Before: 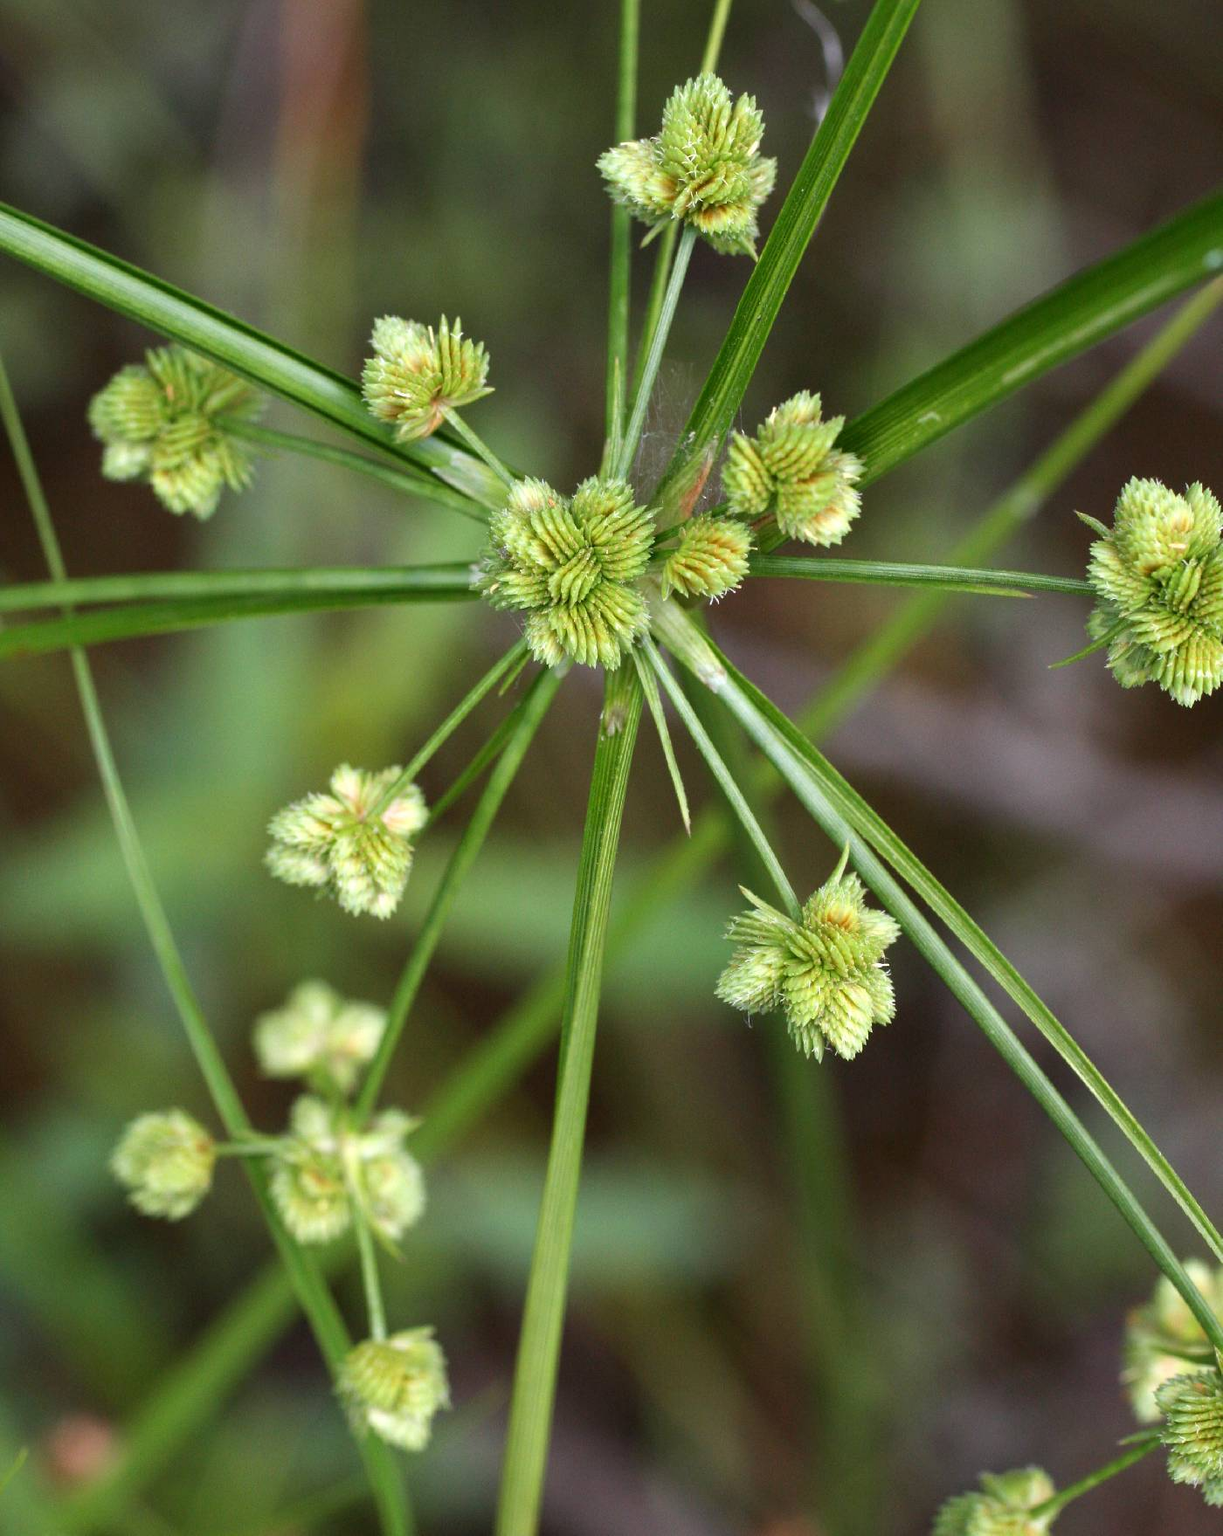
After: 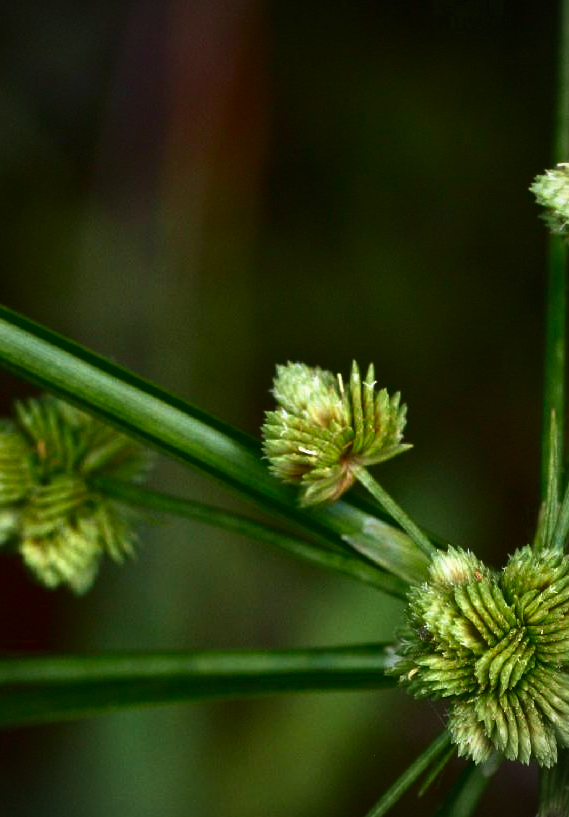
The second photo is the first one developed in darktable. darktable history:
crop and rotate: left 10.958%, top 0.05%, right 48.376%, bottom 53.452%
velvia: strength 44.58%
vignetting: brightness -0.575
exposure: compensate highlight preservation false
contrast brightness saturation: brightness -0.54
